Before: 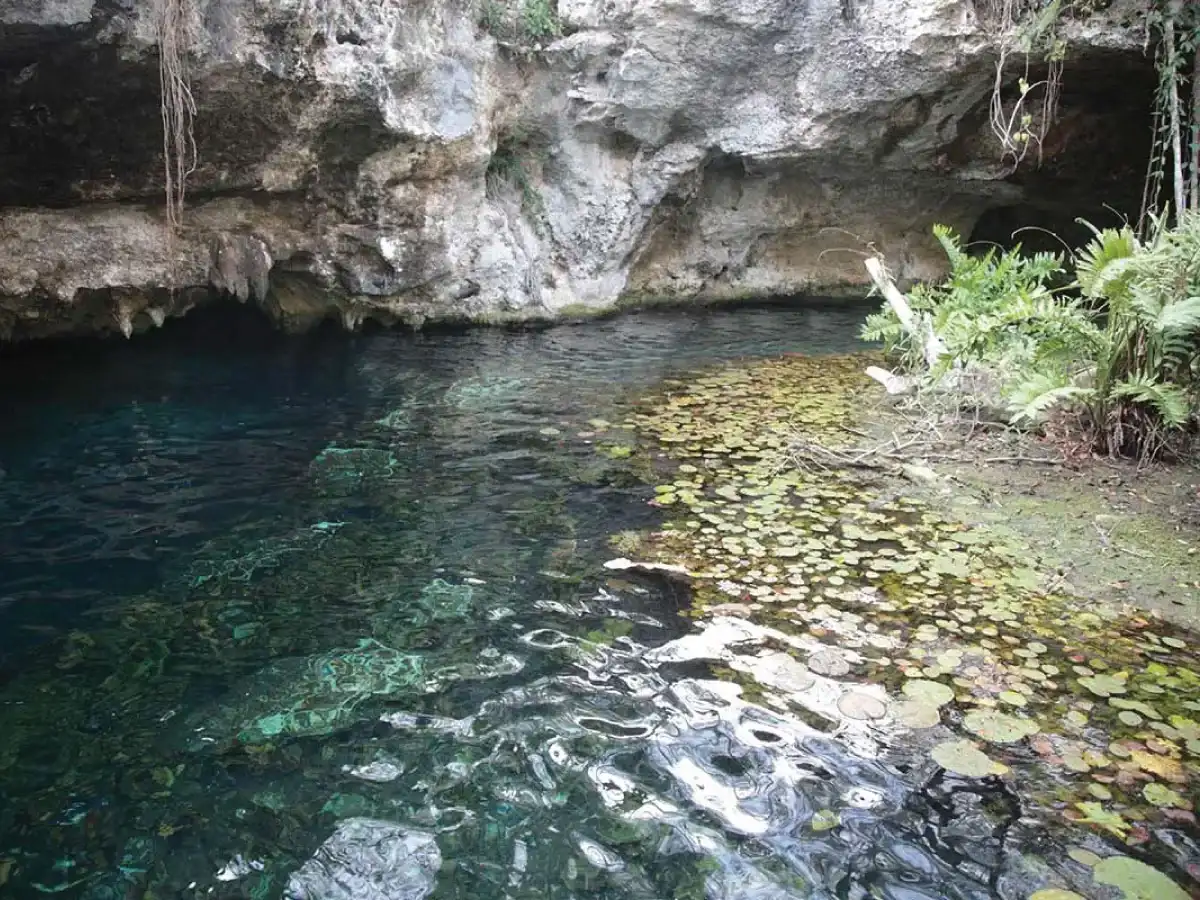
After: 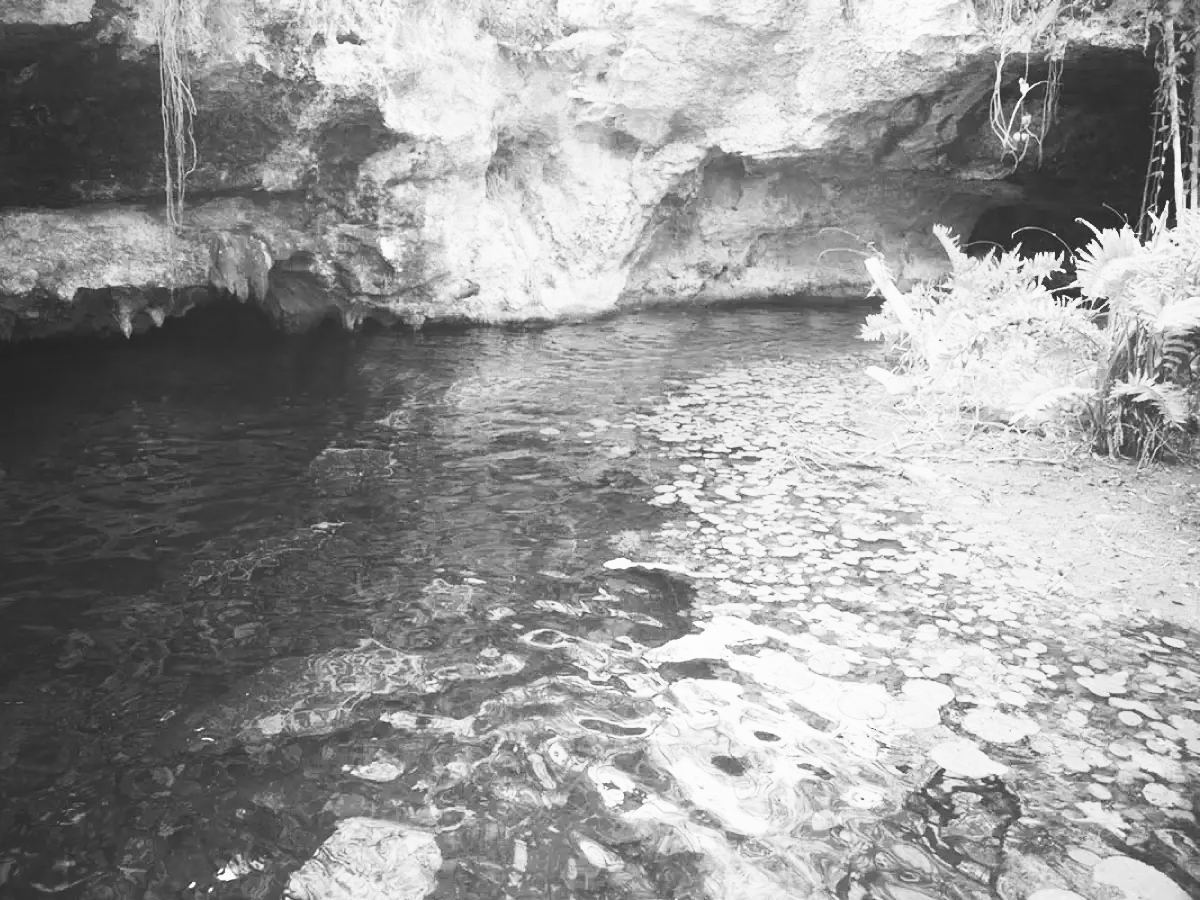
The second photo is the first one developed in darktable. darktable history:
white balance: red 1.138, green 0.996, blue 0.812
contrast brightness saturation: contrast 0.43, brightness 0.56, saturation -0.19
monochrome: on, module defaults
contrast equalizer: octaves 7, y [[0.6 ×6], [0.55 ×6], [0 ×6], [0 ×6], [0 ×6]], mix -1
